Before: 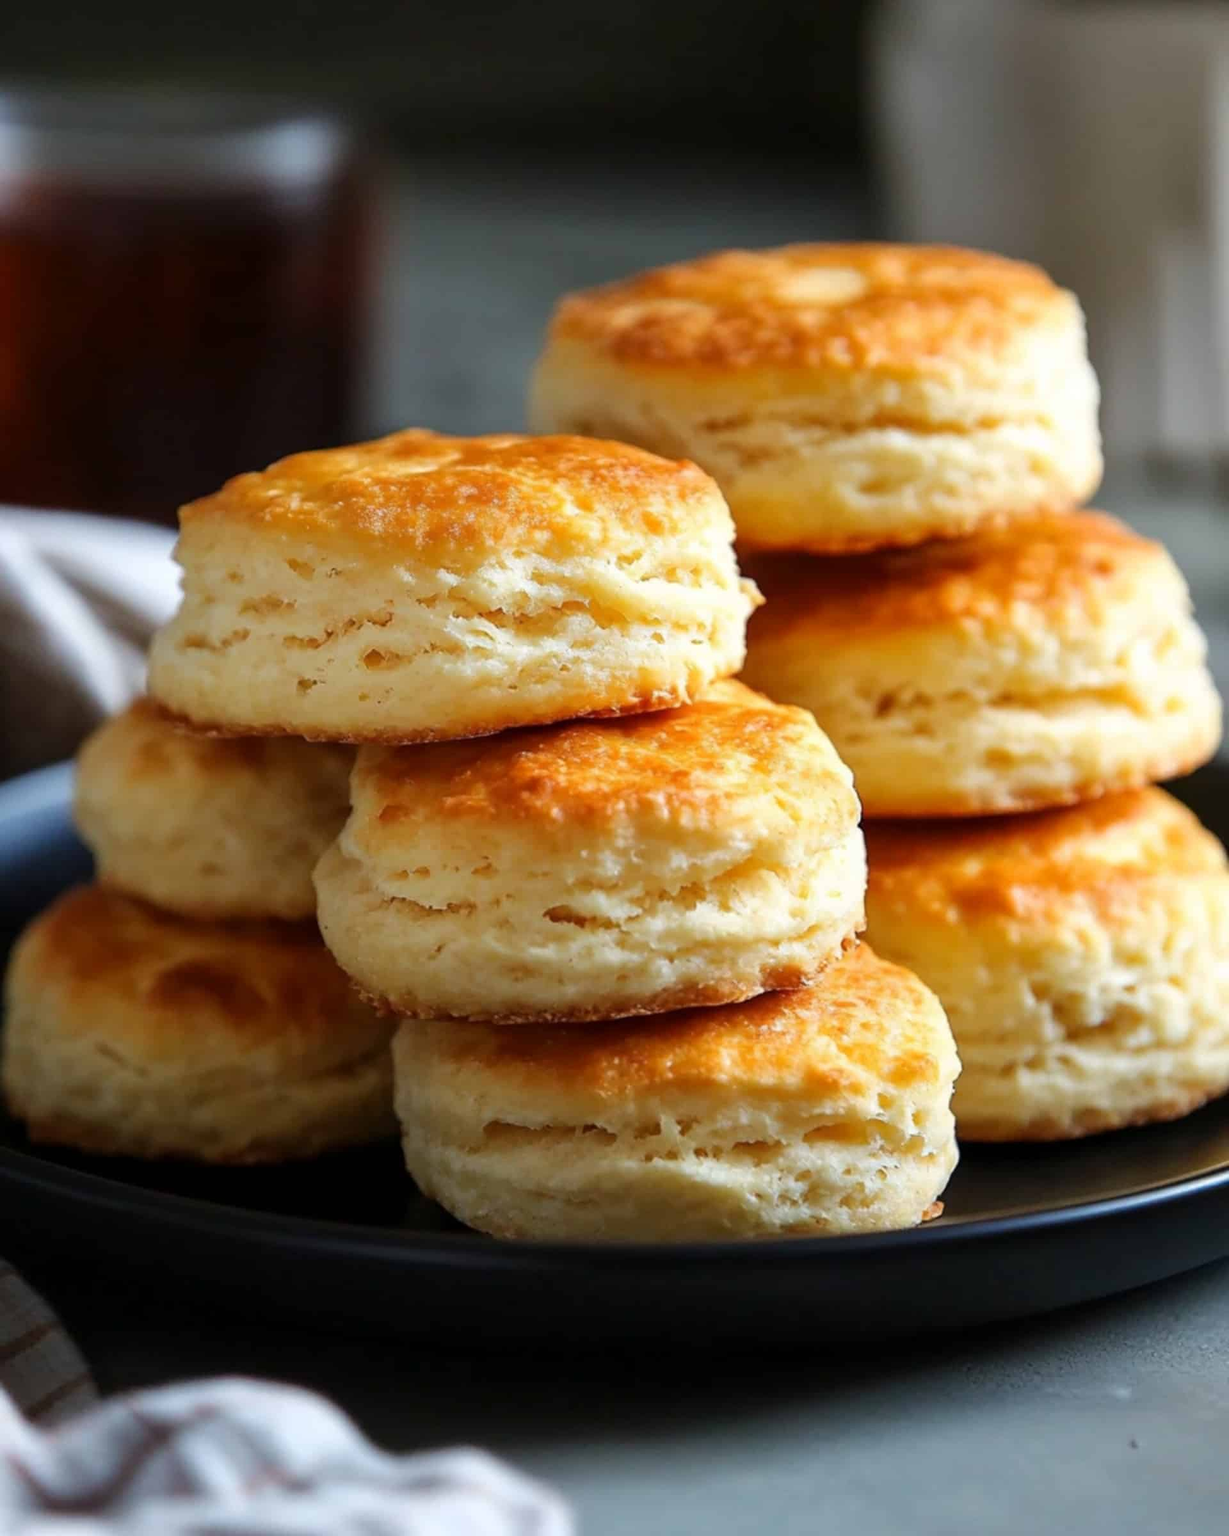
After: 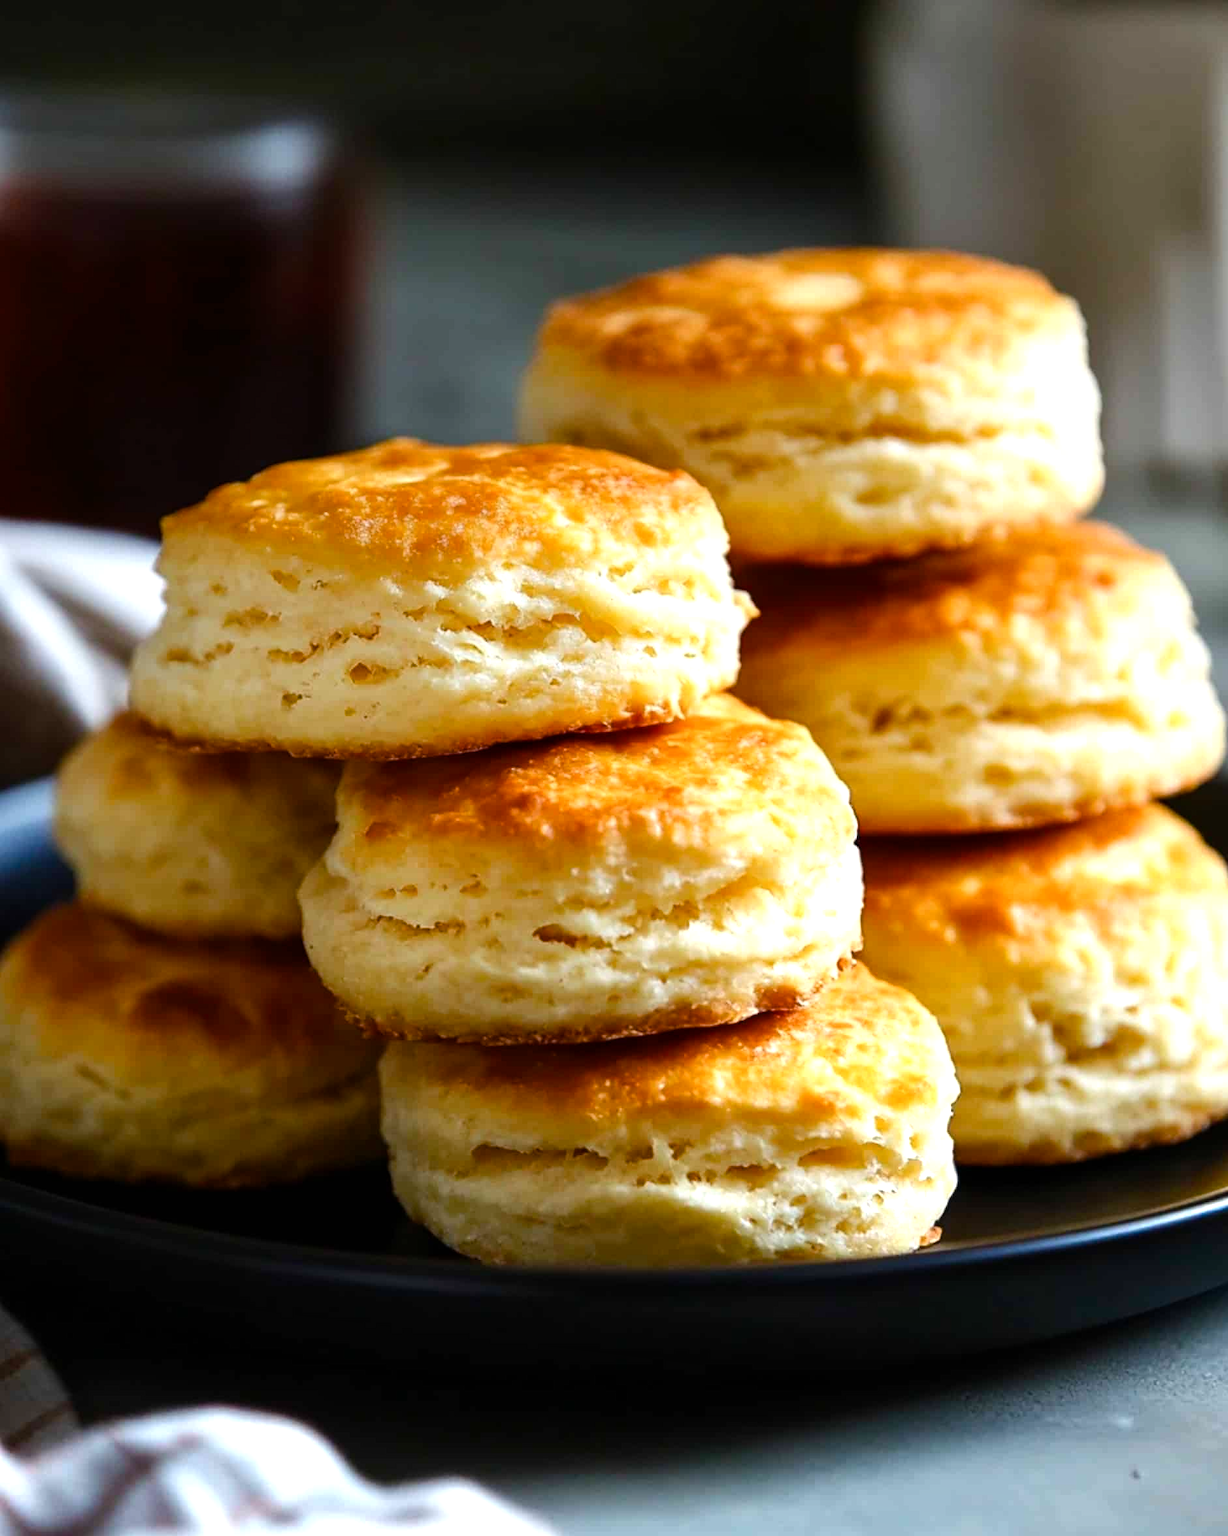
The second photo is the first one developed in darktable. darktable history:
exposure: black level correction 0, exposure 0.5 EV, compensate highlight preservation false
color balance rgb: shadows lift › luminance -20%, power › hue 72.24°, highlights gain › luminance 15%, global offset › hue 171.6°, perceptual saturation grading › global saturation 14.09%, perceptual saturation grading › highlights -25%, perceptual saturation grading › shadows 25%, global vibrance 25%, contrast 10%
crop: left 1.743%, right 0.268%, bottom 2.011%
graduated density: rotation 5.63°, offset 76.9
